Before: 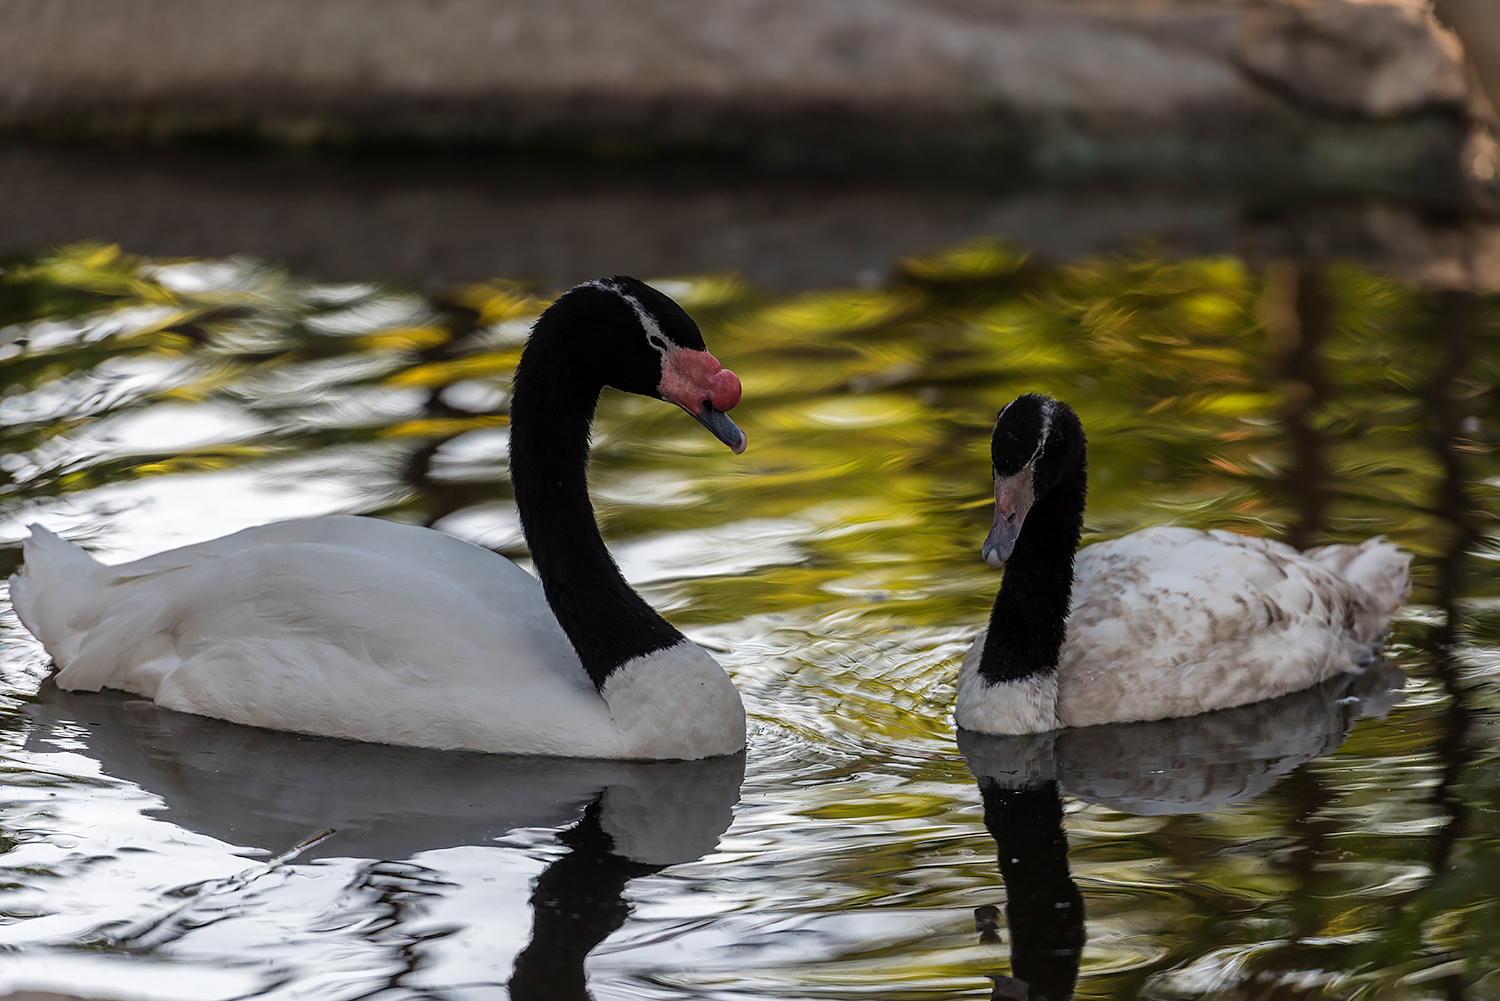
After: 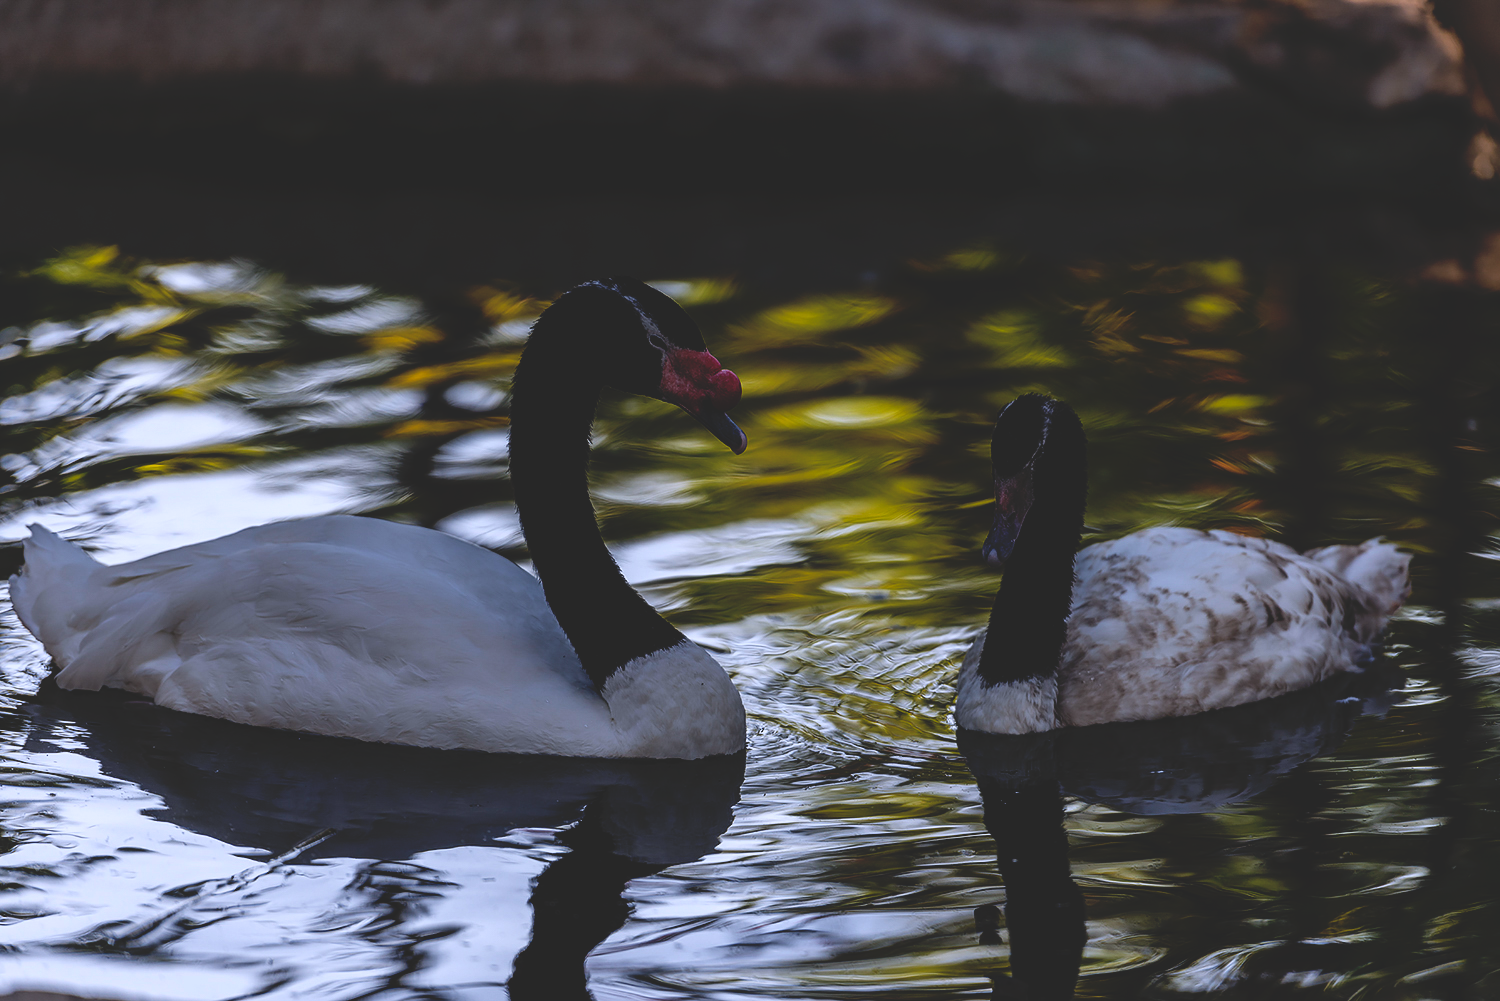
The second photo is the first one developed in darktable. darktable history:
exposure: black level correction 0.009, exposure -0.159 EV, compensate highlight preservation false
white balance: red 0.967, blue 1.119, emerald 0.756
base curve: curves: ch0 [(0, 0.02) (0.083, 0.036) (1, 1)], preserve colors none
